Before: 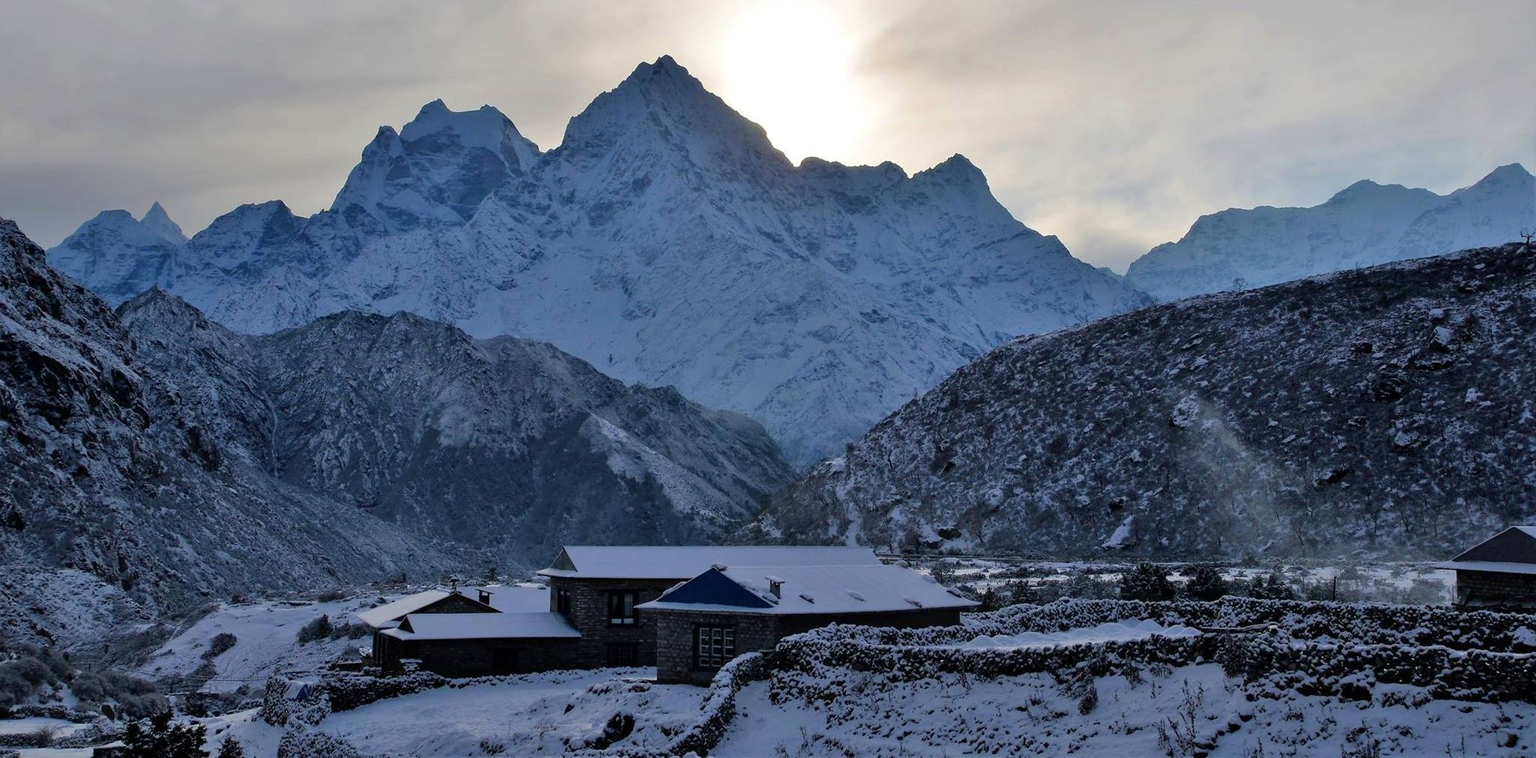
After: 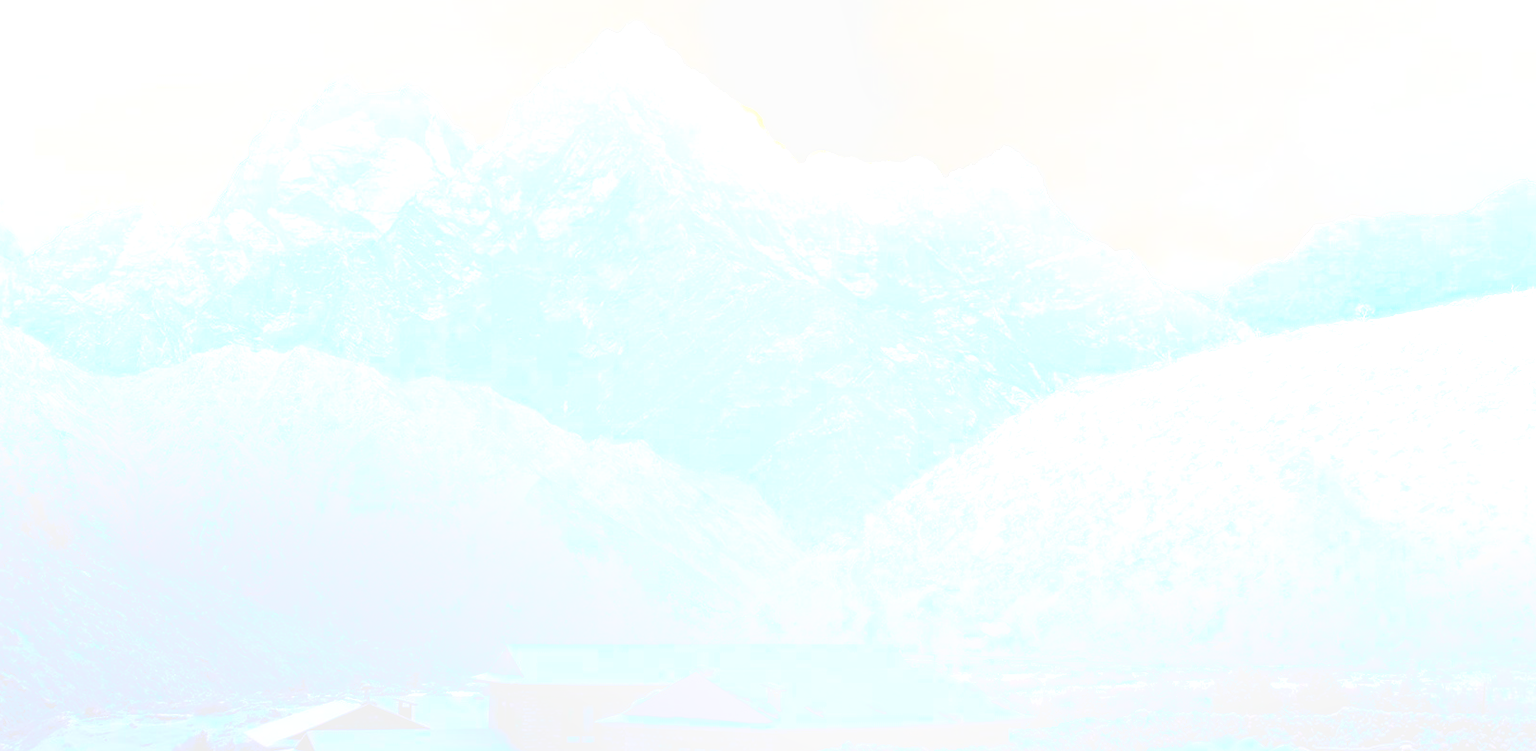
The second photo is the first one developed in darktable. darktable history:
exposure: exposure 0.3 EV, compensate highlight preservation false
color balance rgb: linear chroma grading › global chroma 20%, perceptual saturation grading › global saturation 25%, perceptual brilliance grading › global brilliance 20%, global vibrance 20%
color zones: curves: ch1 [(0.25, 0.61) (0.75, 0.248)]
crop and rotate: left 10.77%, top 5.1%, right 10.41%, bottom 16.76%
local contrast: on, module defaults
bloom: size 85%, threshold 5%, strength 85%
base curve: curves: ch0 [(0, 0.036) (0.007, 0.037) (0.604, 0.887) (1, 1)], preserve colors none
